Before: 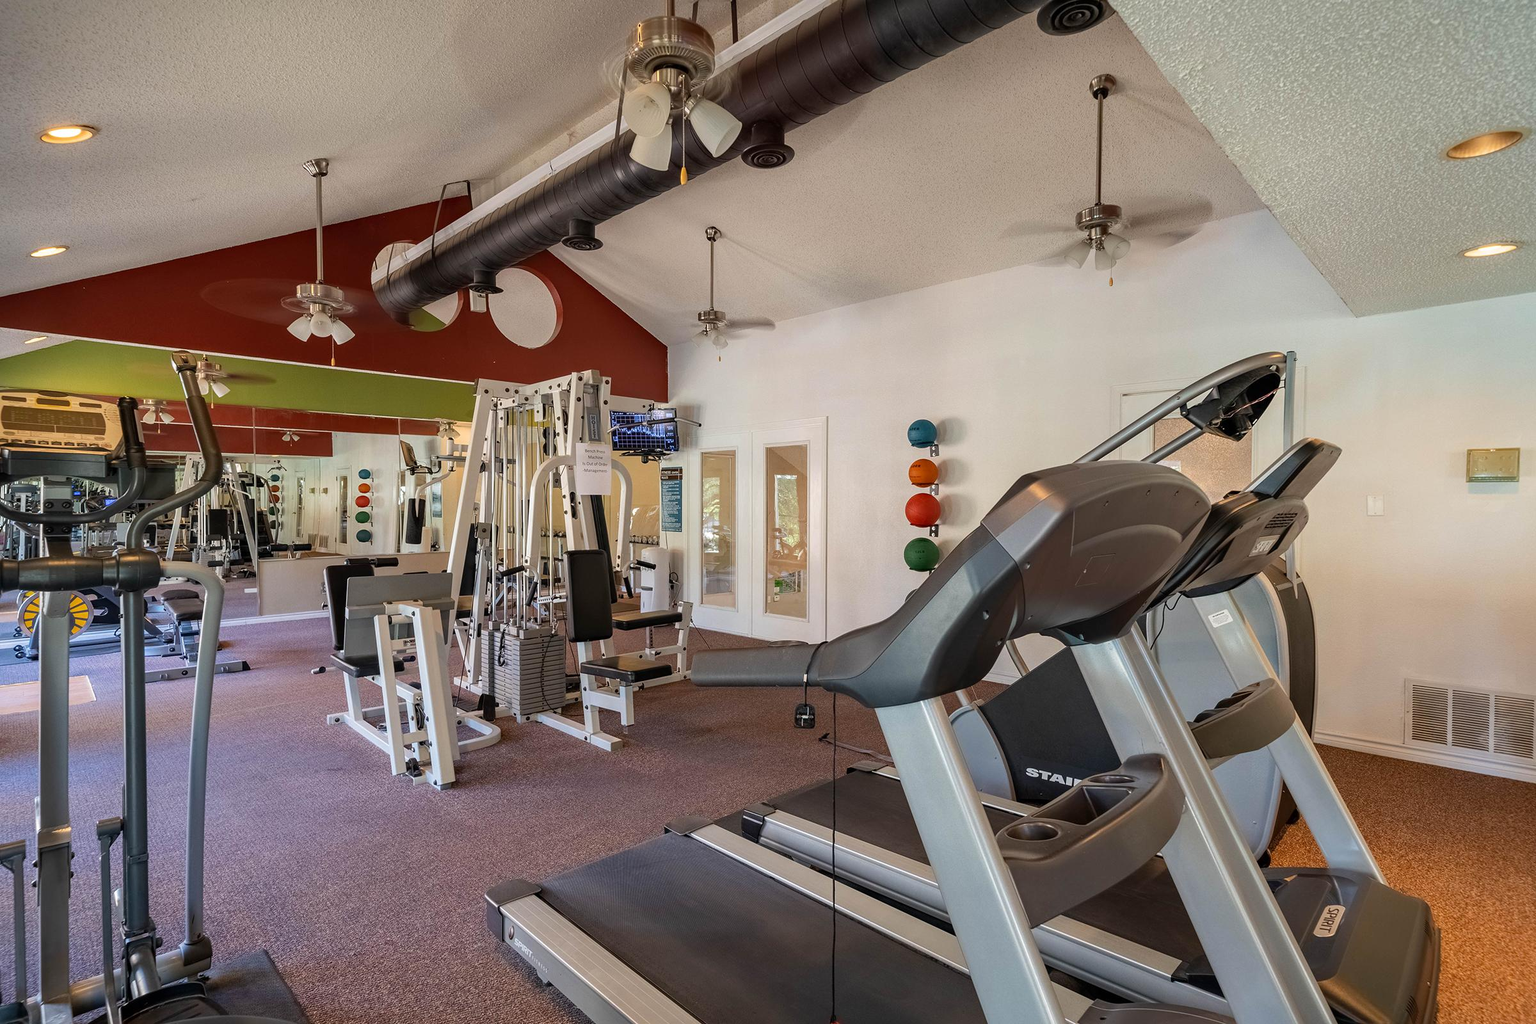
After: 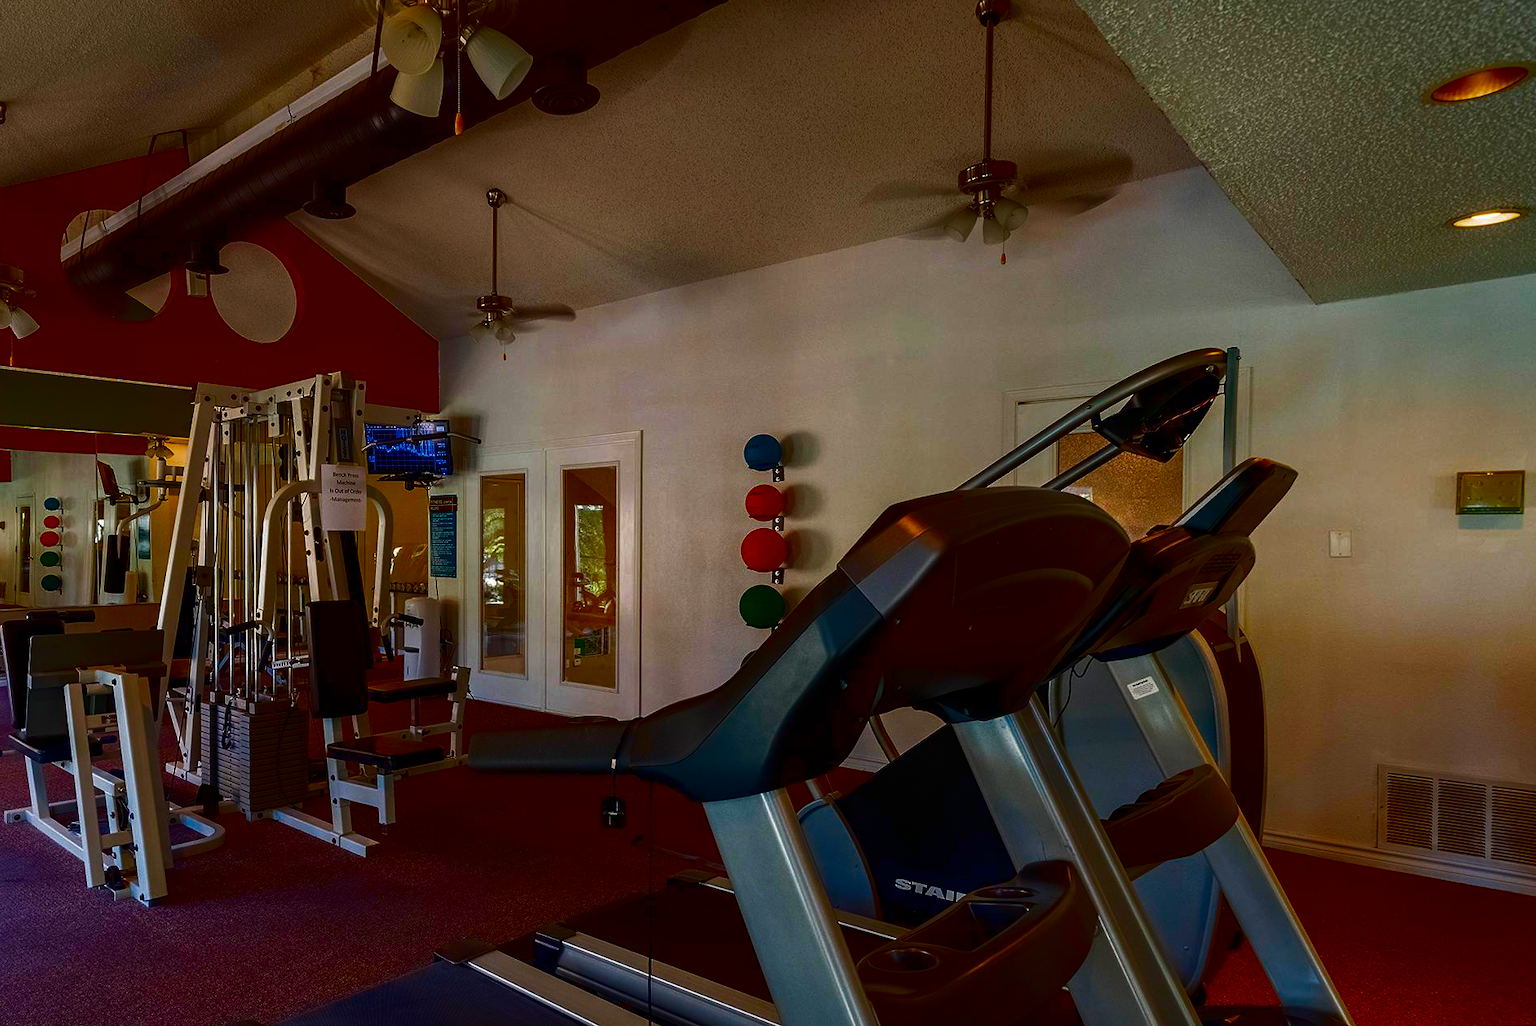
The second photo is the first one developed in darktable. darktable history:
crop and rotate: left 21.124%, top 7.724%, right 0.382%, bottom 13.556%
contrast brightness saturation: brightness -0.995, saturation 0.998
